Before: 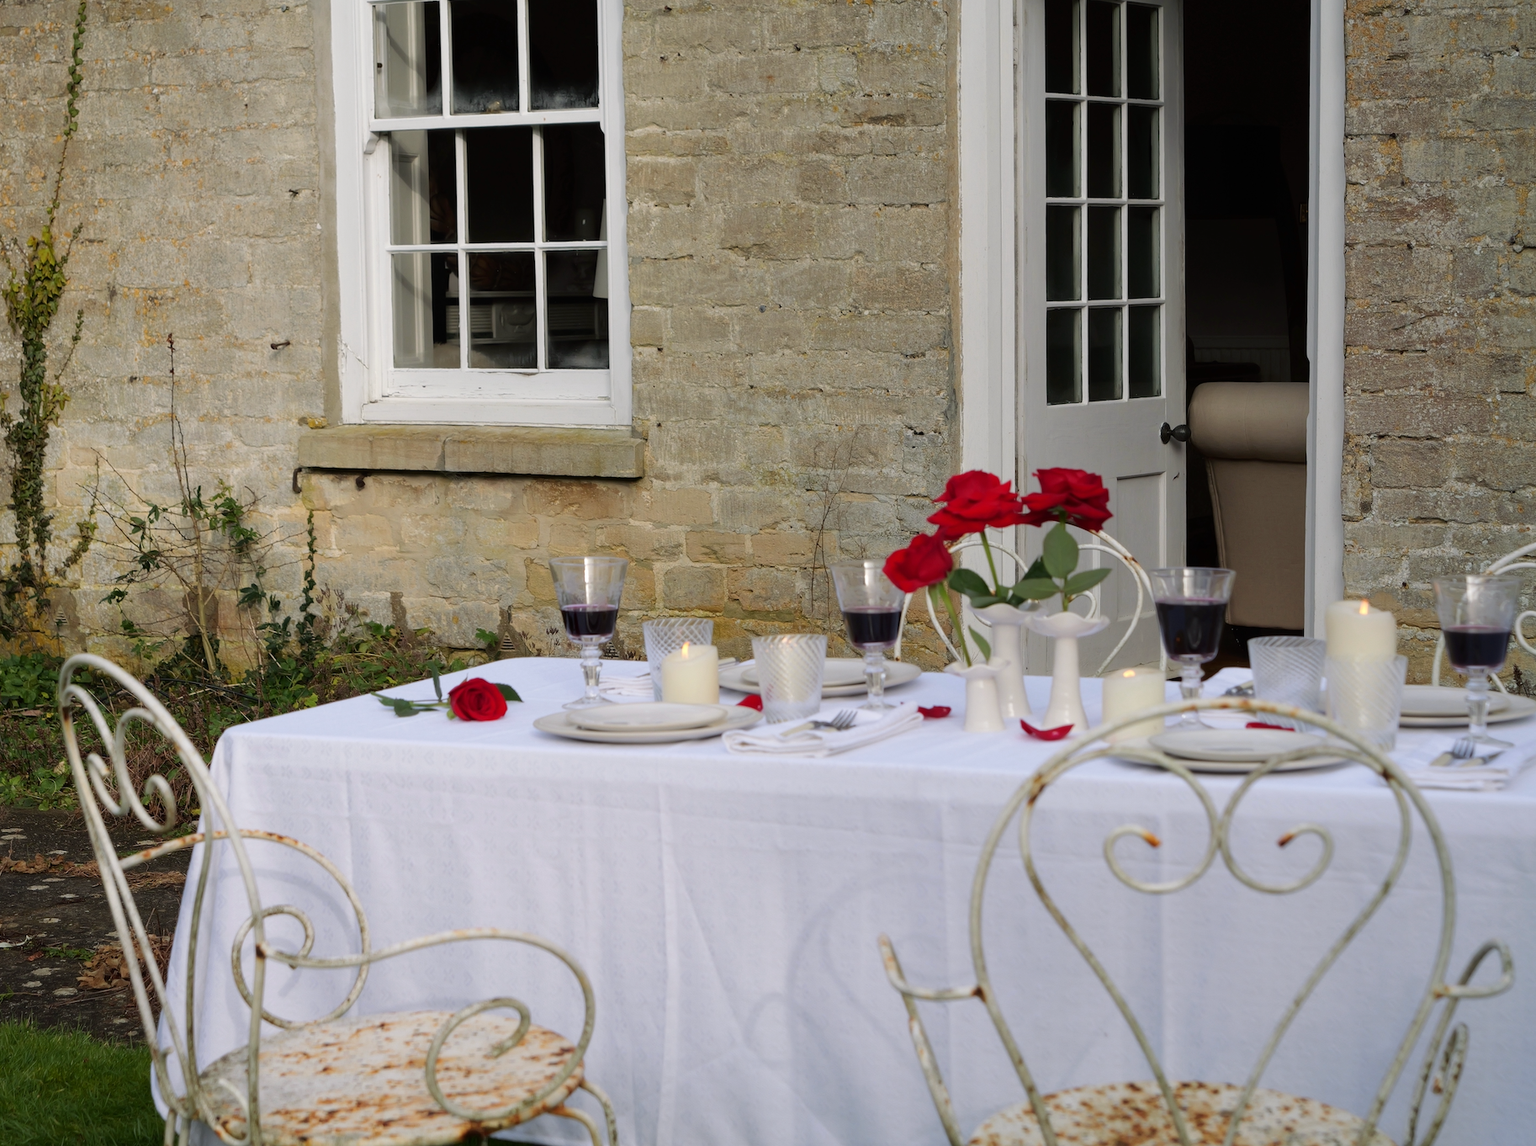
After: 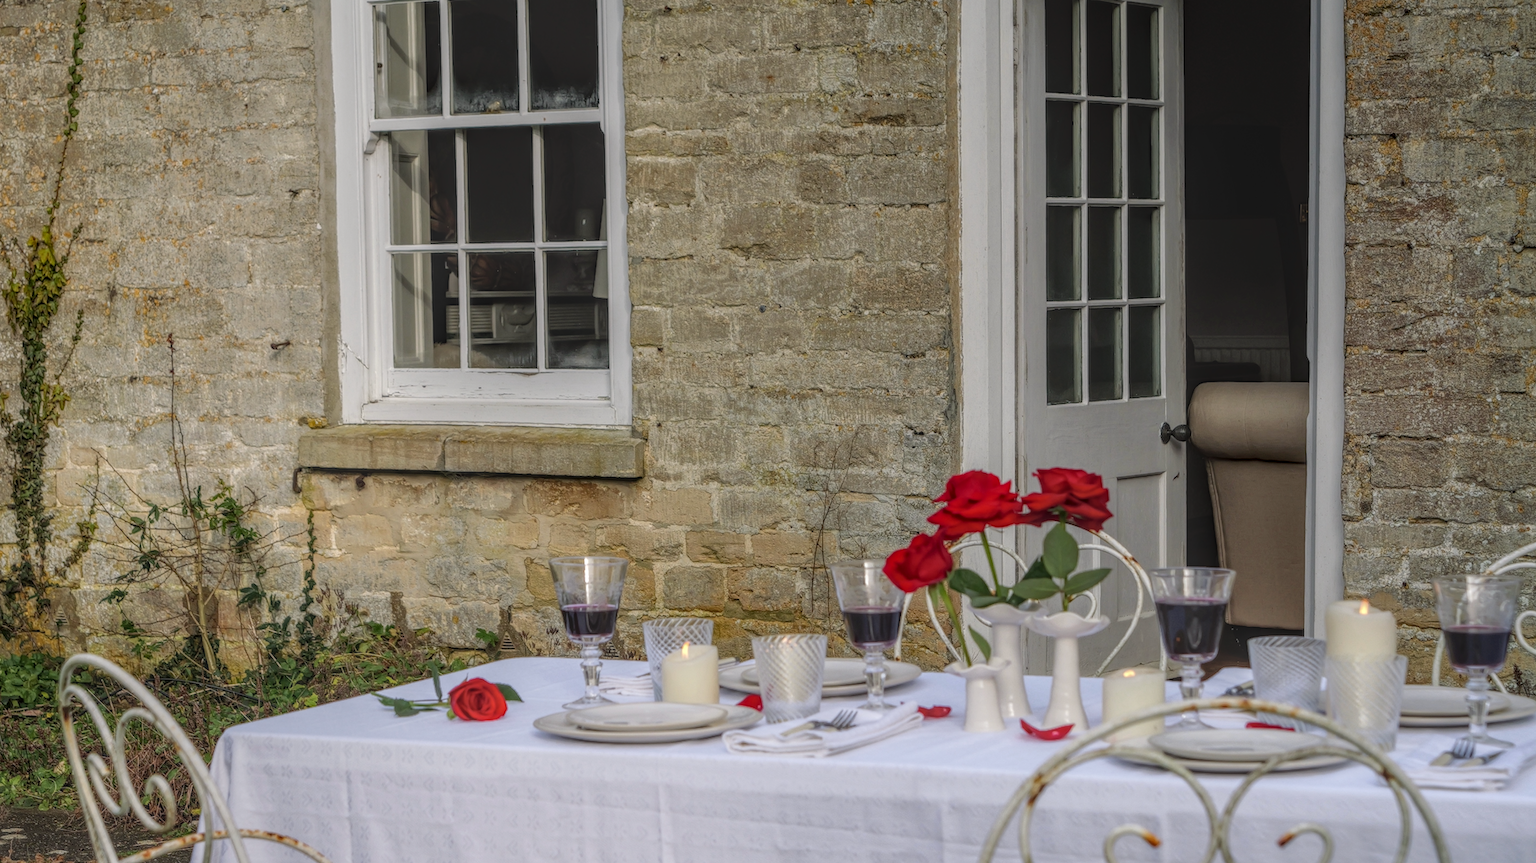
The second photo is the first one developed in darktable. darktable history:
local contrast: highlights 20%, shadows 30%, detail 200%, midtone range 0.2
crop: bottom 24.611%
